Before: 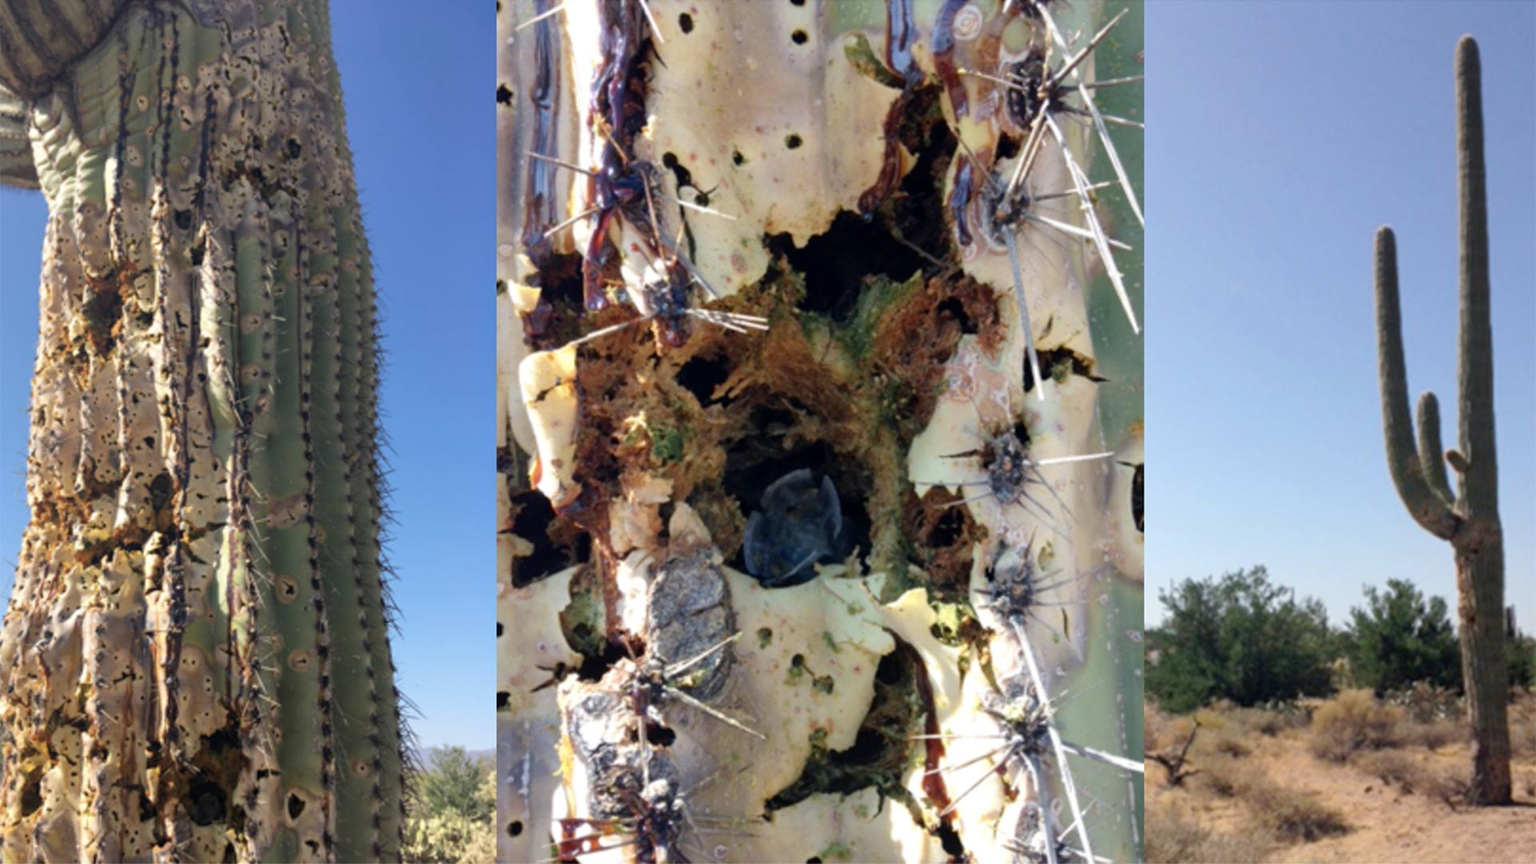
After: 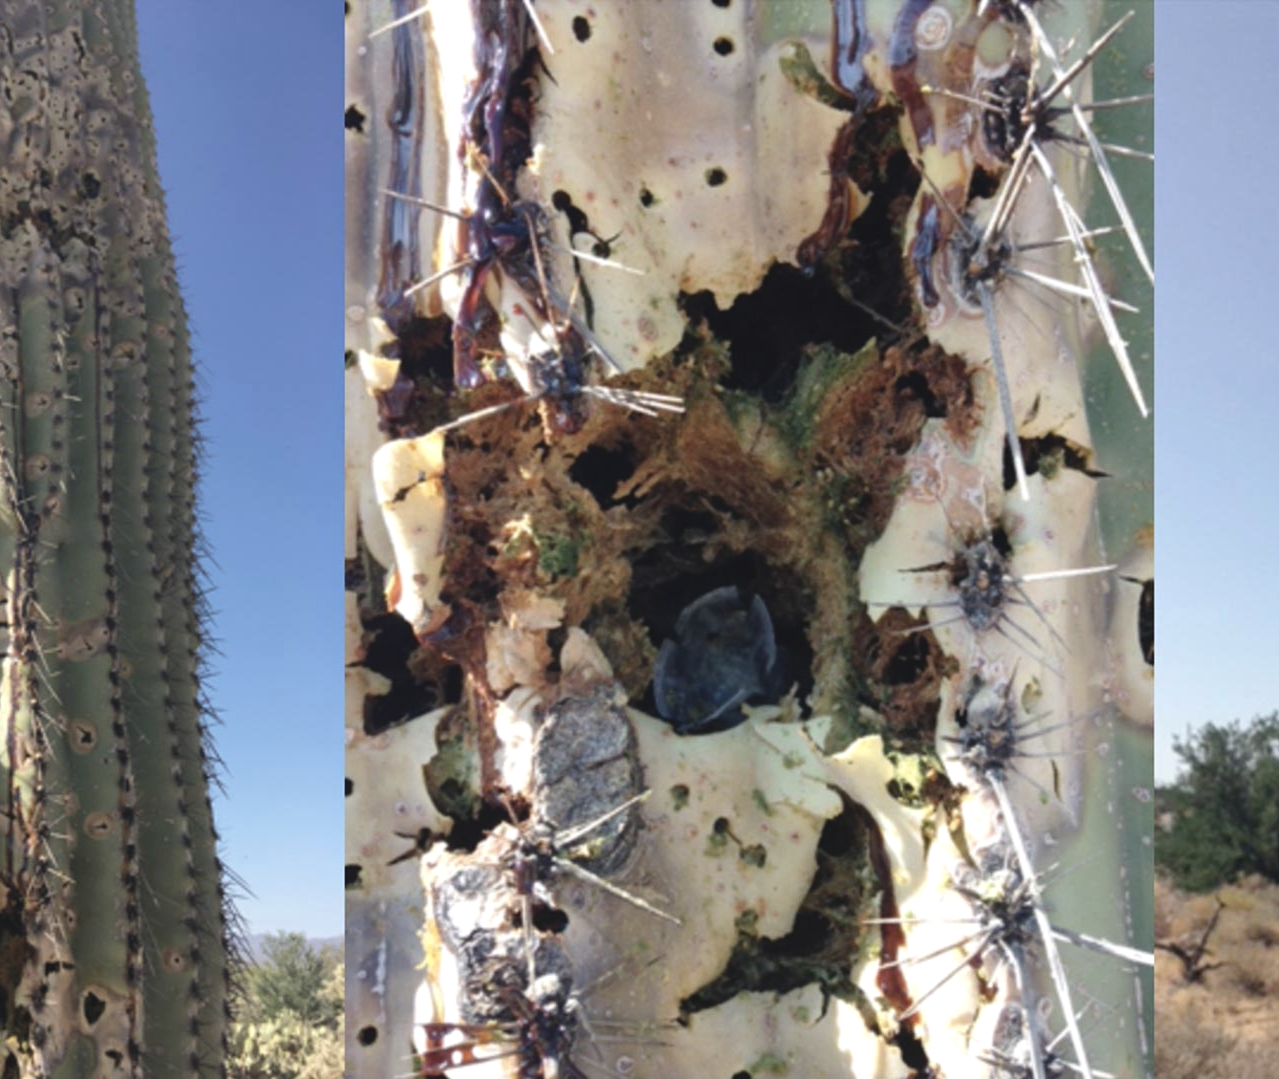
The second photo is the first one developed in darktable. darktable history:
exposure: black level correction -0.008, exposure 0.067 EV, compensate highlight preservation false
color correction: saturation 0.8
crop and rotate: left 14.385%, right 18.948%
